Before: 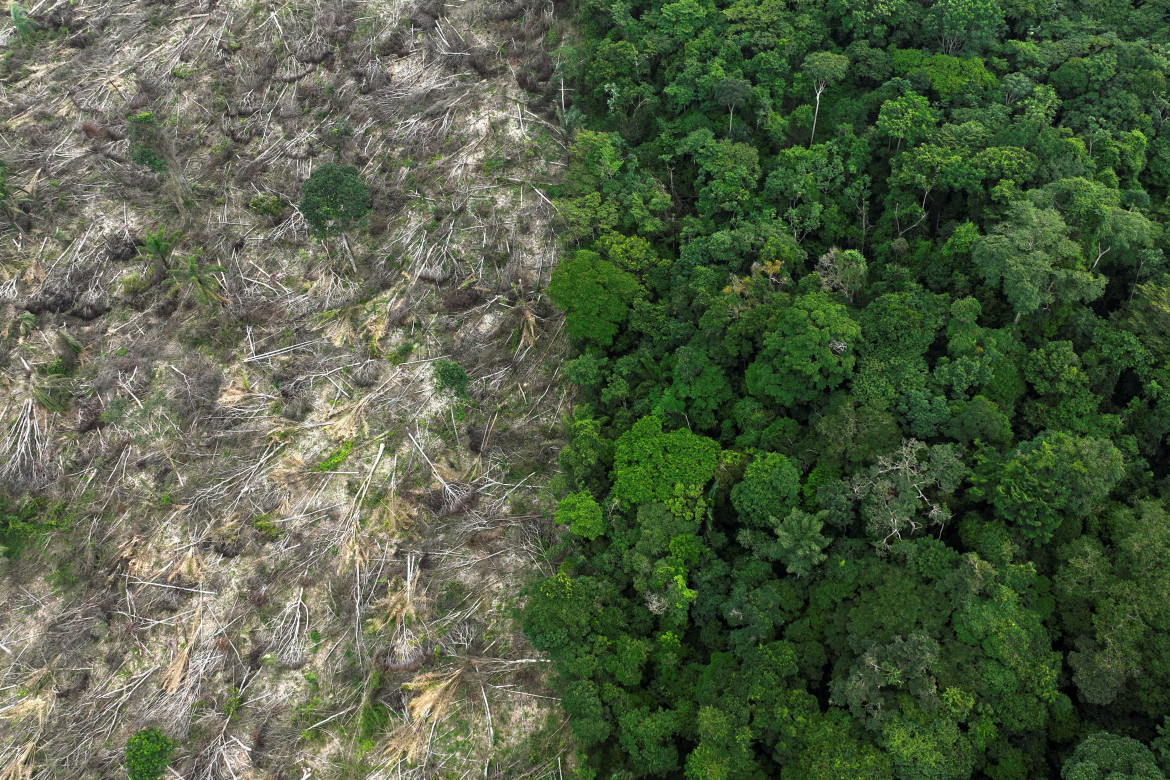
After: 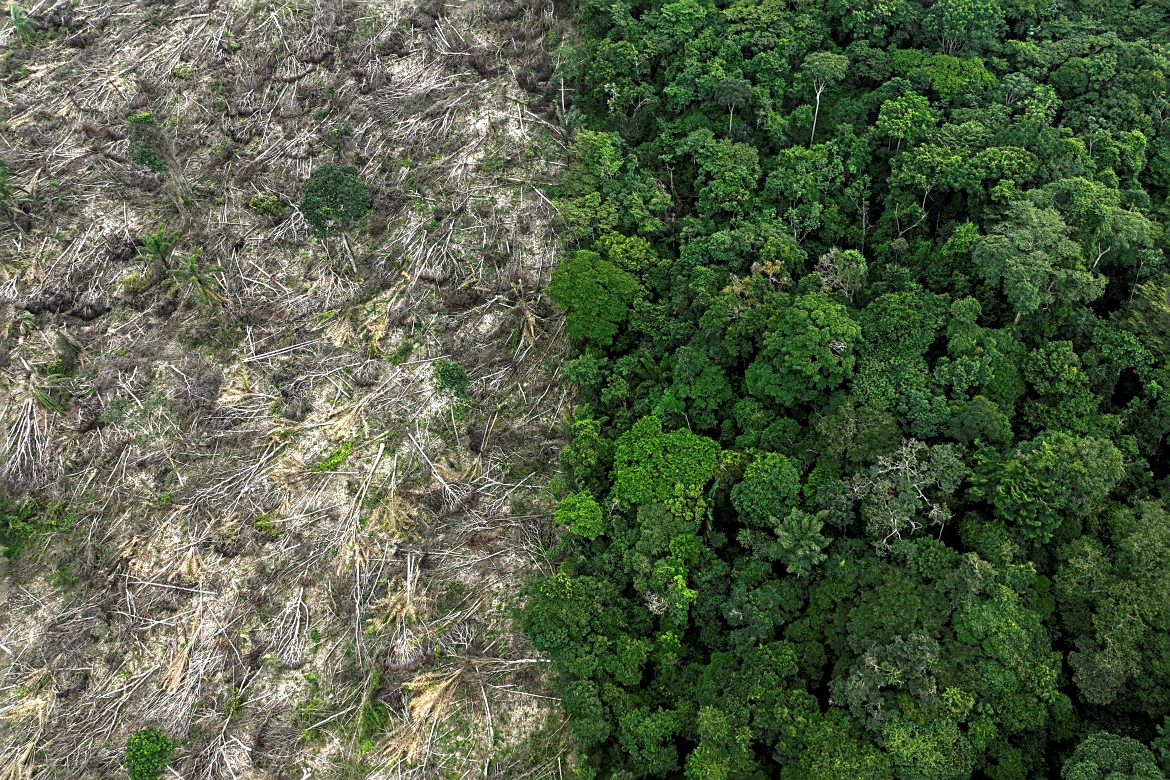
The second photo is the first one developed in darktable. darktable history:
sharpen: amount 0.592
local contrast: on, module defaults
